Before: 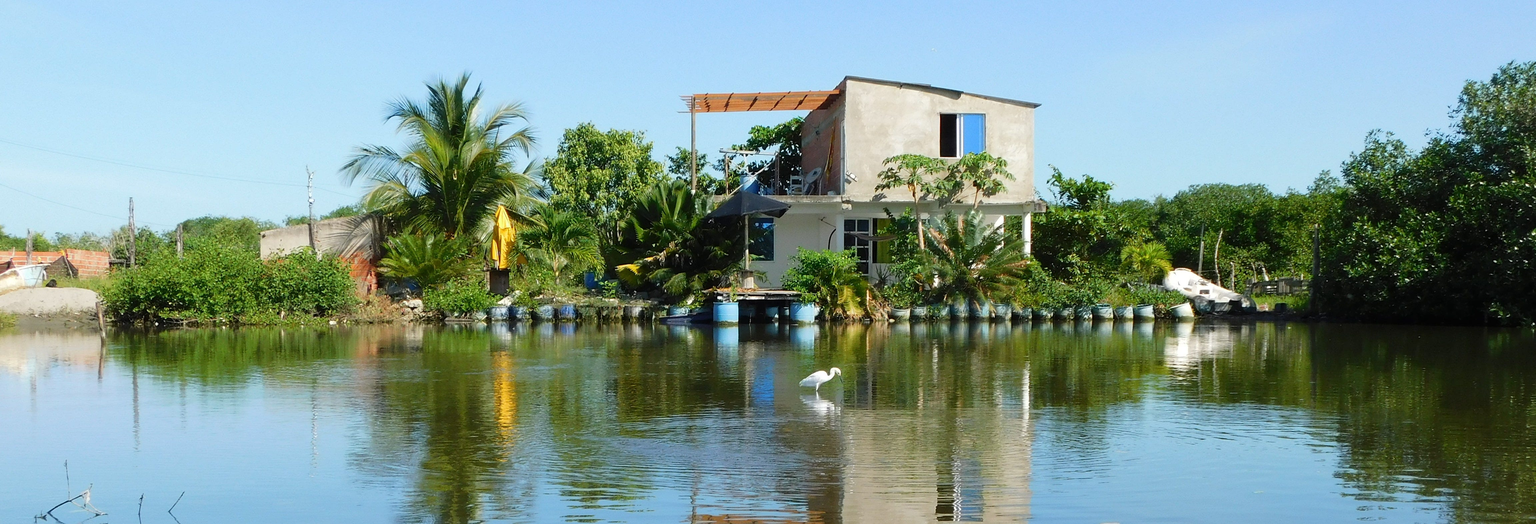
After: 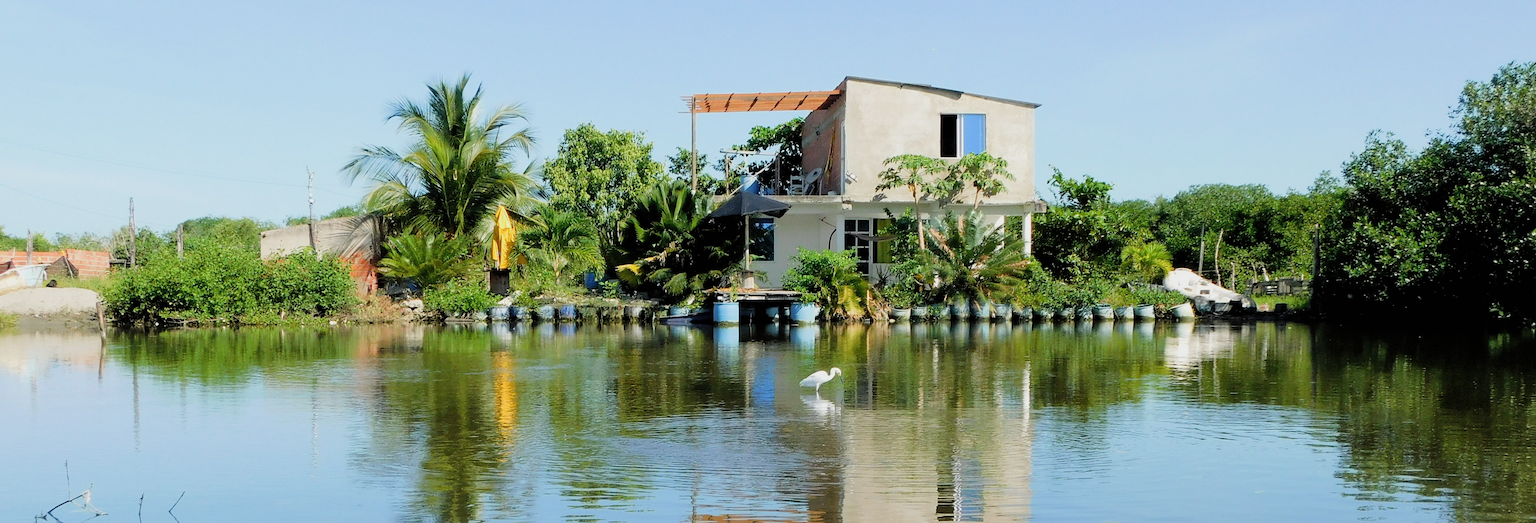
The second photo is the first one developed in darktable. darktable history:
exposure: exposure 0.51 EV, compensate highlight preservation false
filmic rgb: black relative exposure -4.84 EV, white relative exposure 4.06 EV, hardness 2.79
shadows and highlights: shadows 42.73, highlights 7.03
